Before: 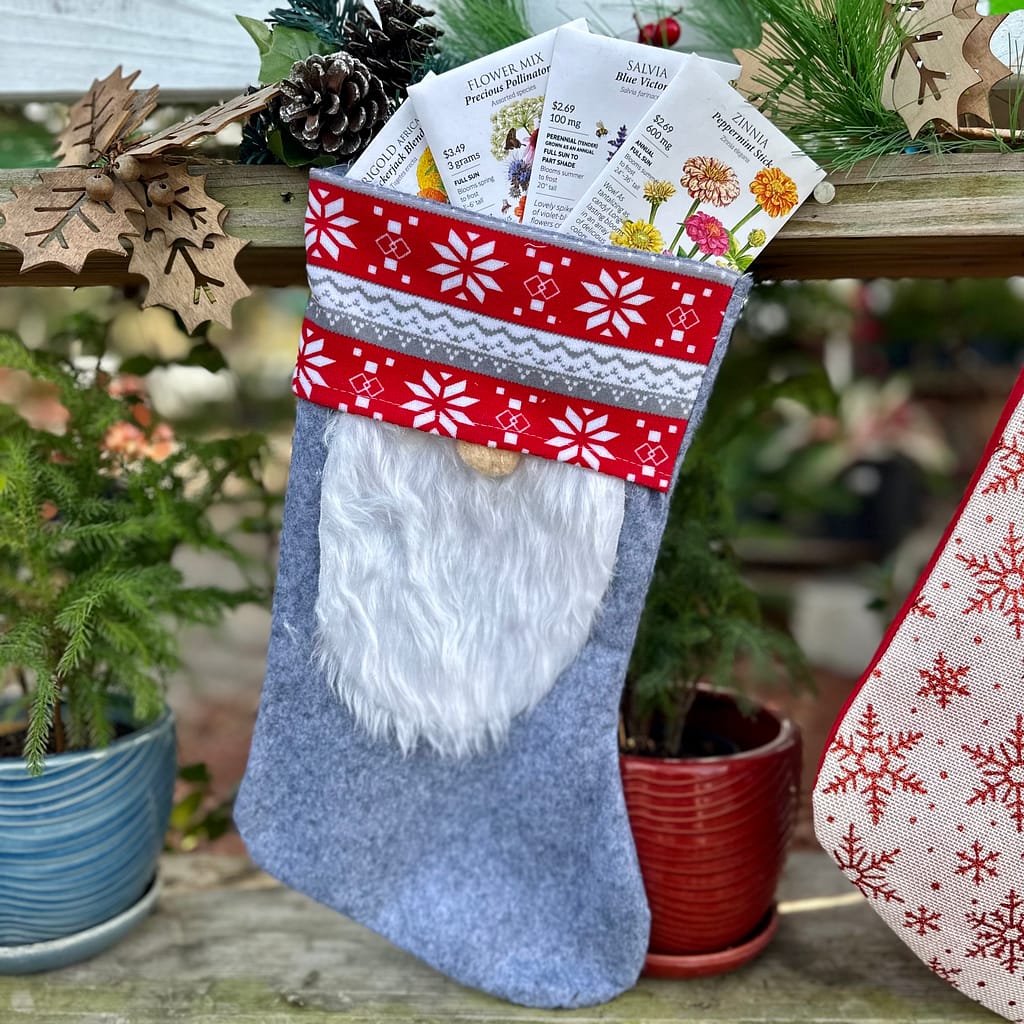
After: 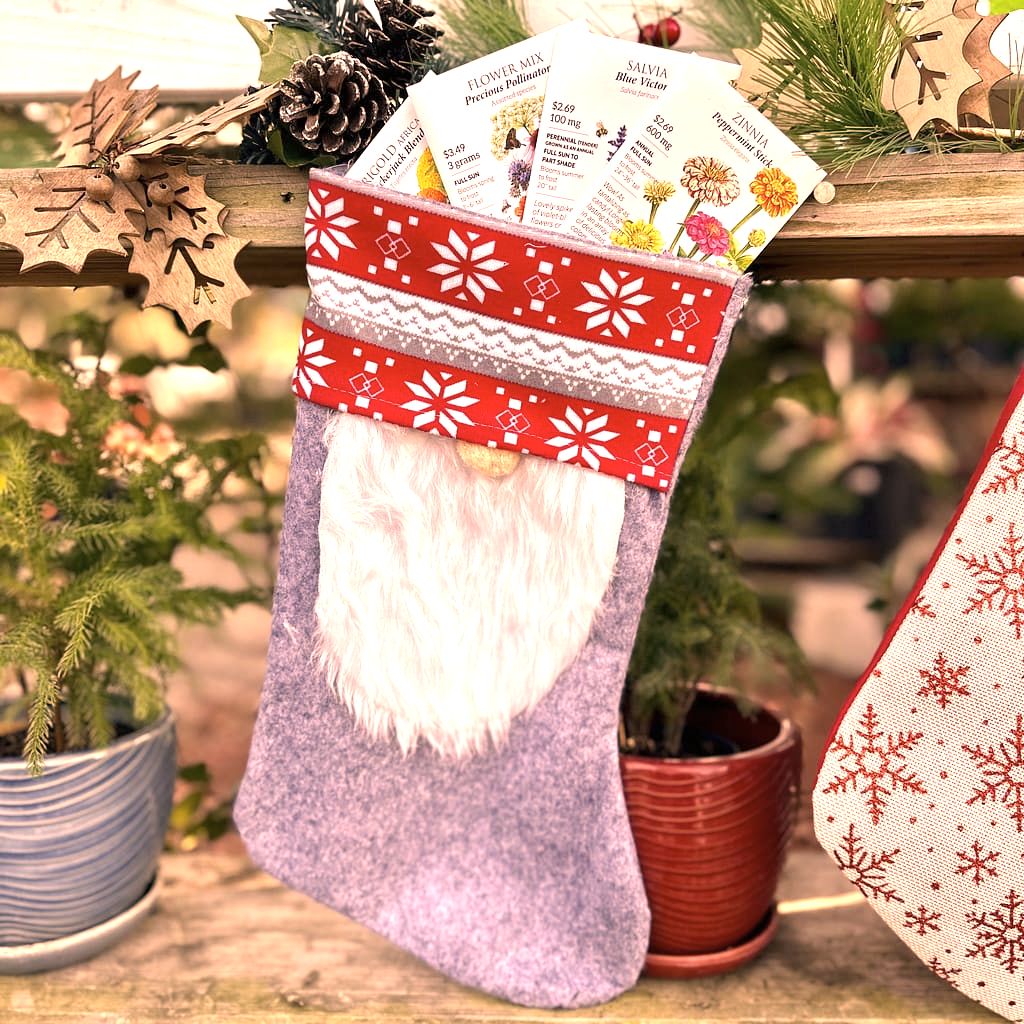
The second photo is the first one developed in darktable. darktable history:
color correction: highlights a* 40, highlights b* 40, saturation 0.69
exposure: black level correction 0, exposure 1 EV, compensate exposure bias true, compensate highlight preservation false
